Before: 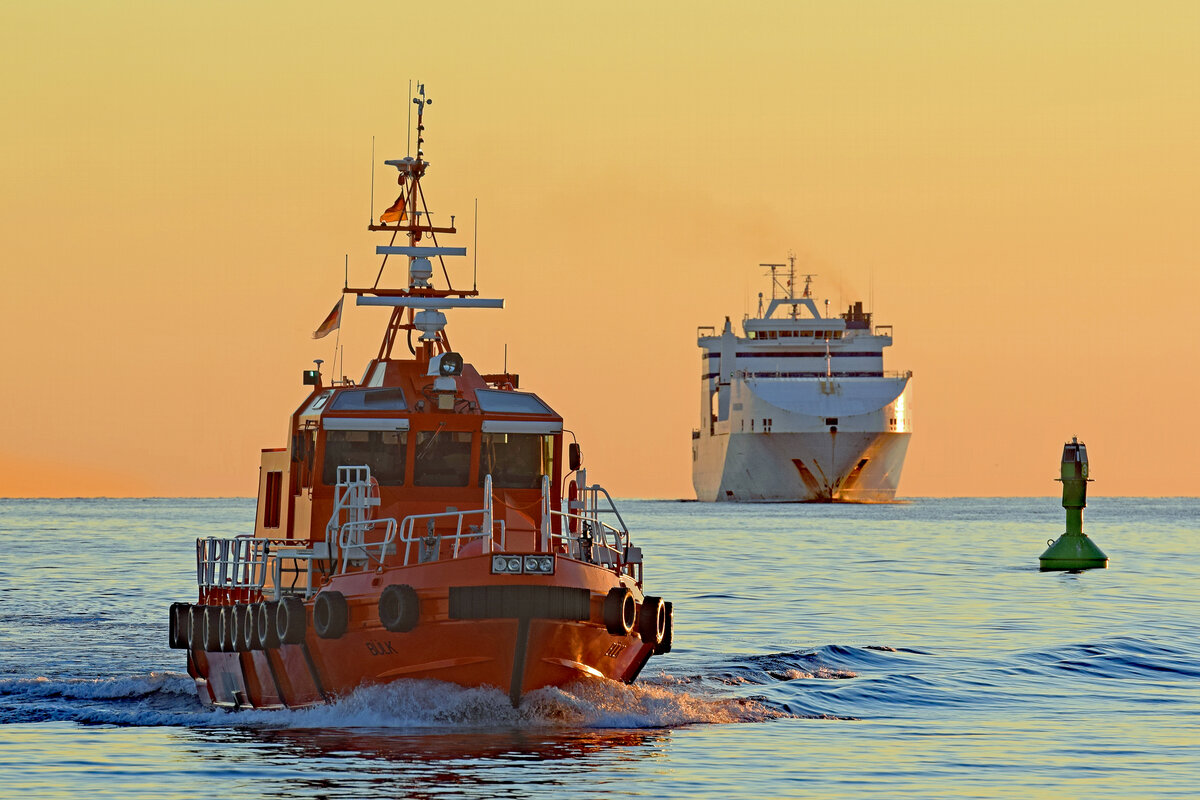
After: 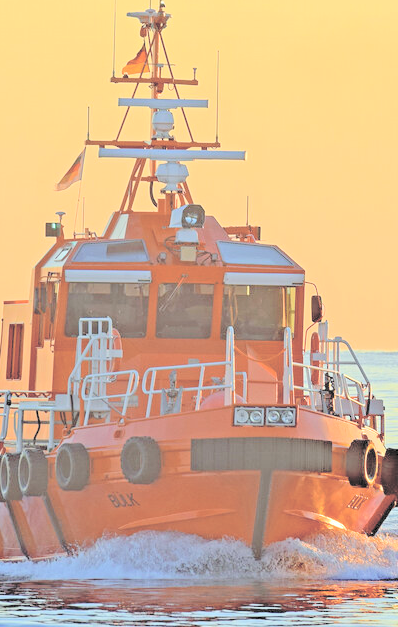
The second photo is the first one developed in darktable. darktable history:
crop and rotate: left 21.516%, top 18.613%, right 45.299%, bottom 2.984%
contrast brightness saturation: brightness 0.994
